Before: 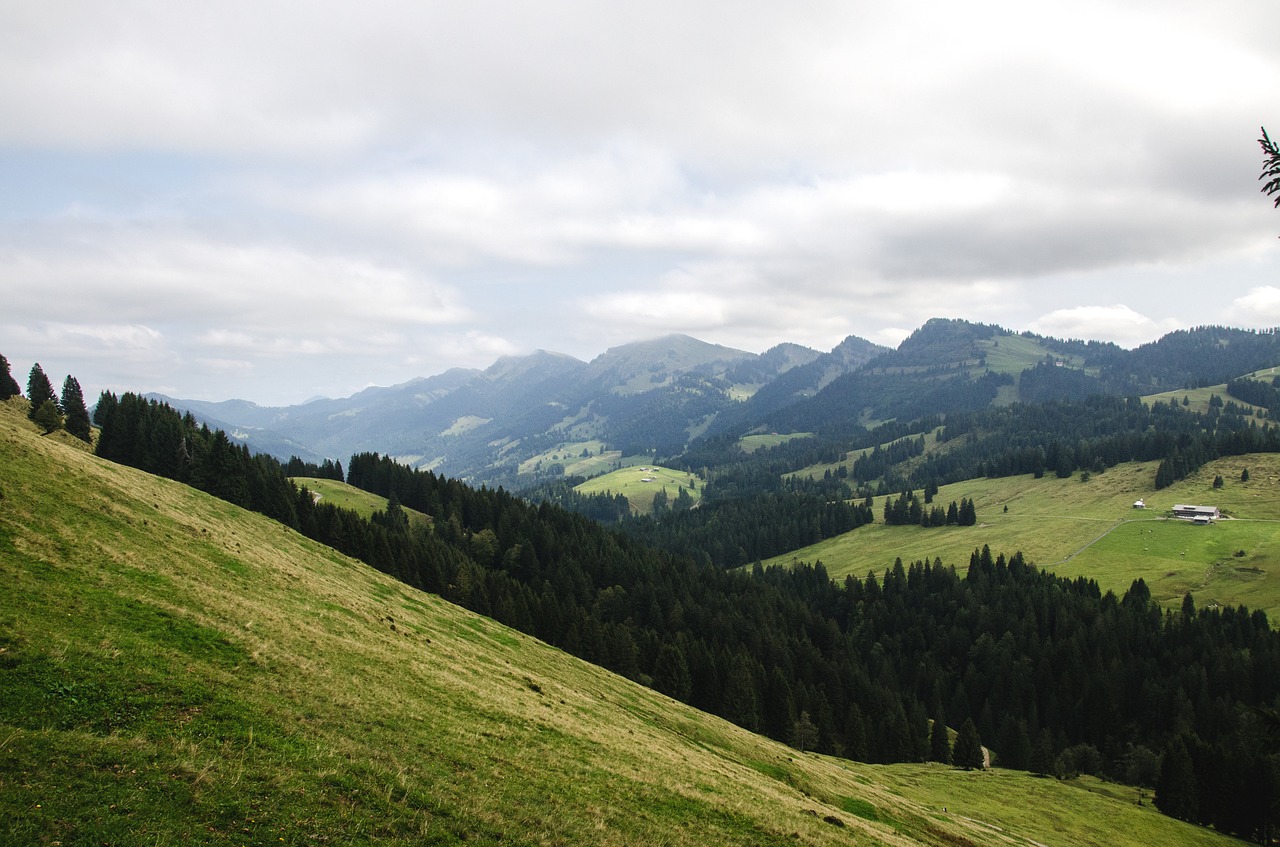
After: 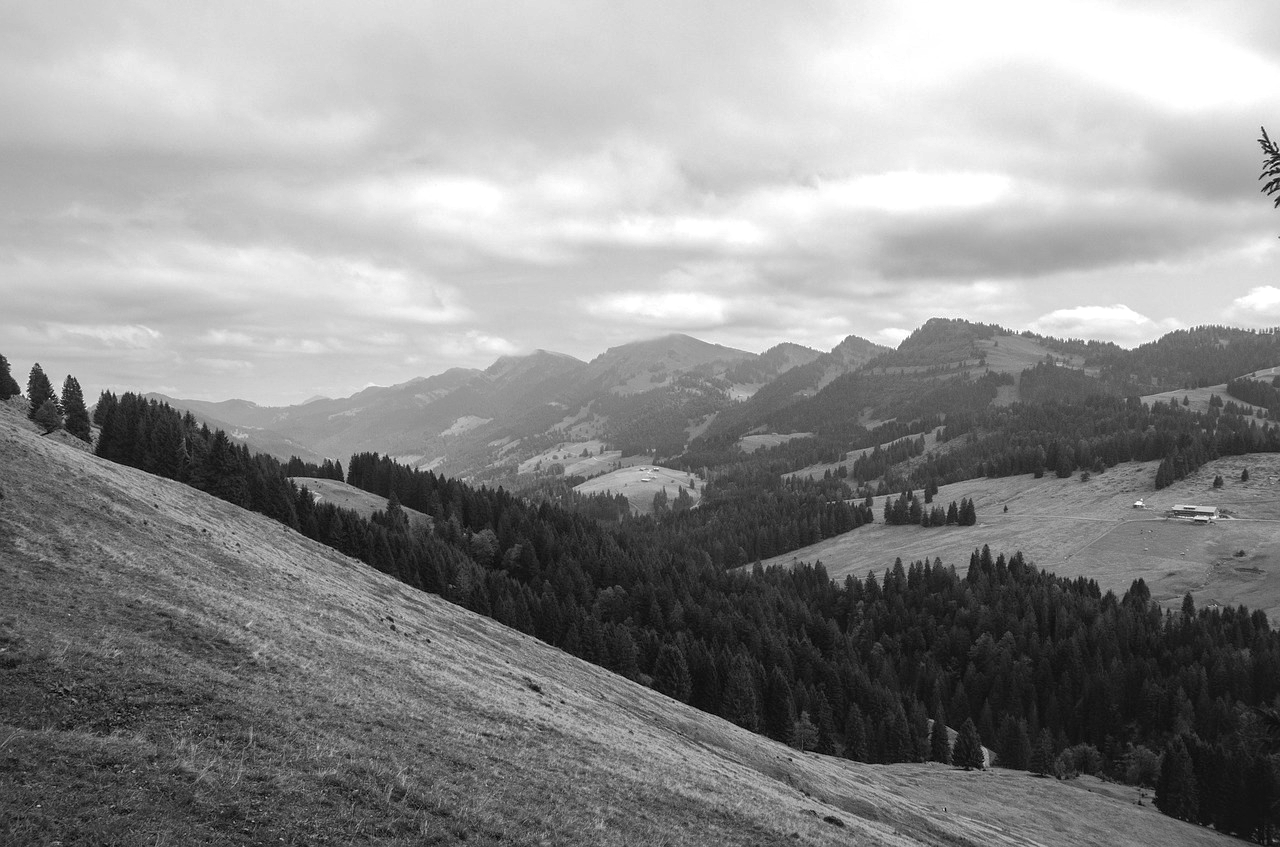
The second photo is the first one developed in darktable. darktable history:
local contrast: highlights 100%, shadows 100%, detail 120%, midtone range 0.2
monochrome: a 16.01, b -2.65, highlights 0.52
tone equalizer: on, module defaults
shadows and highlights: on, module defaults
